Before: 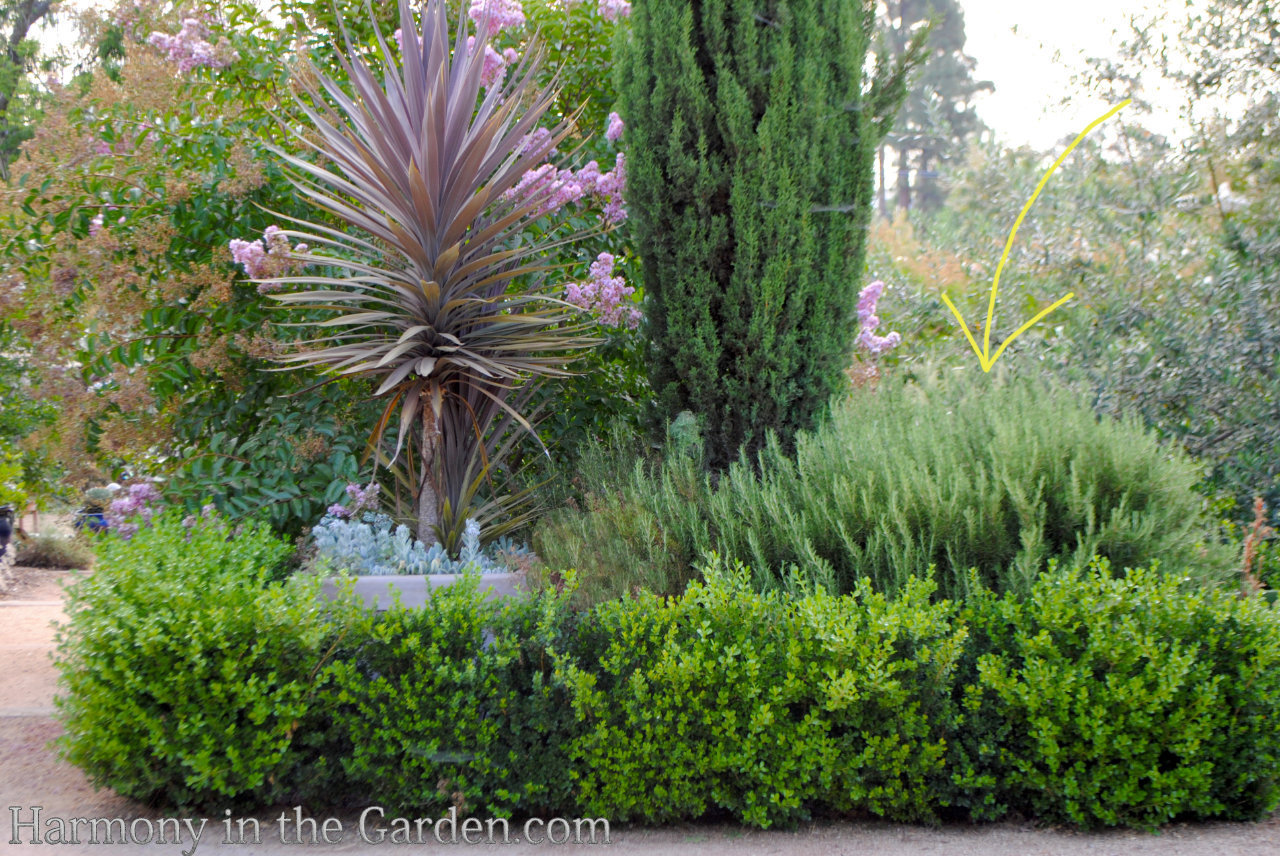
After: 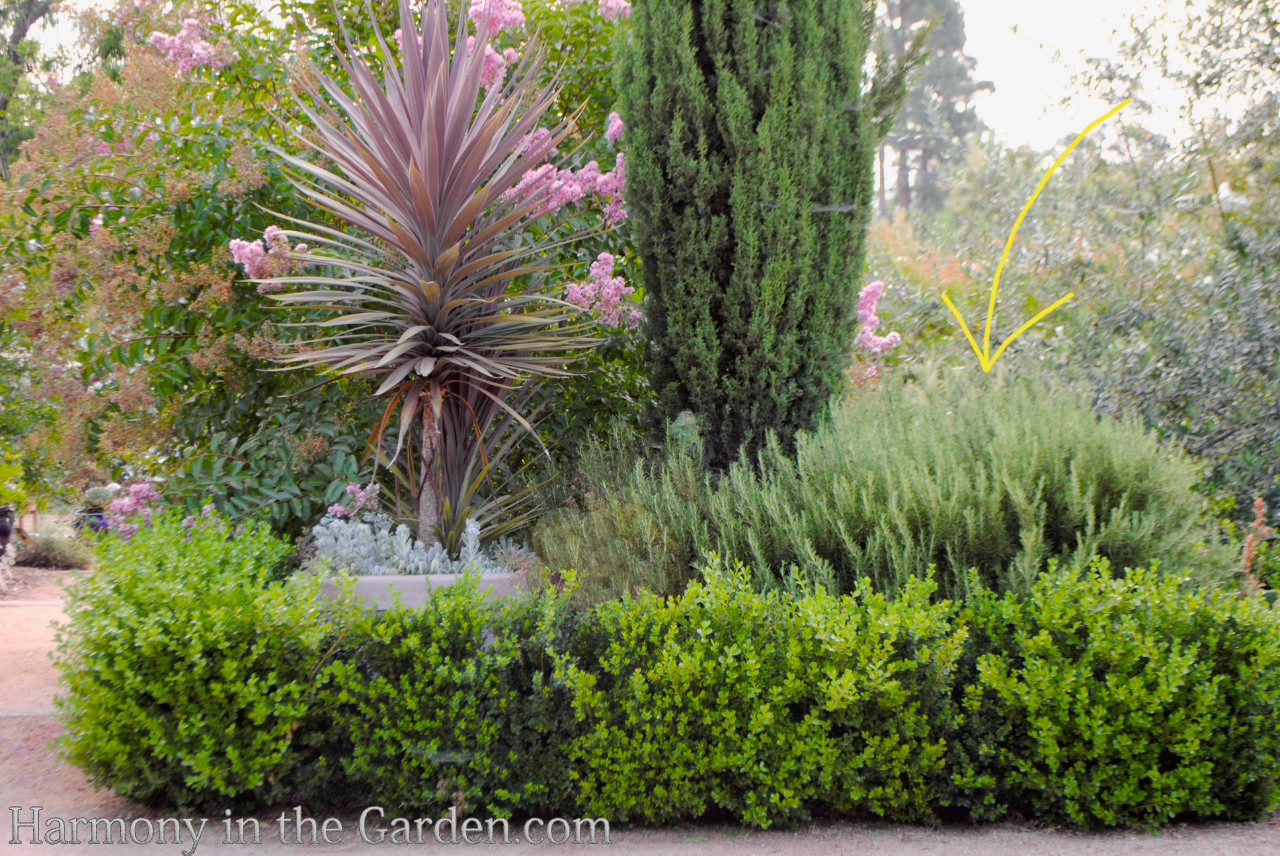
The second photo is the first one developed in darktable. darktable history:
tone curve: curves: ch0 [(0, 0.013) (0.036, 0.035) (0.274, 0.288) (0.504, 0.536) (0.844, 0.84) (1, 0.97)]; ch1 [(0, 0) (0.389, 0.403) (0.462, 0.48) (0.499, 0.5) (0.522, 0.534) (0.567, 0.588) (0.626, 0.645) (0.749, 0.781) (1, 1)]; ch2 [(0, 0) (0.457, 0.486) (0.5, 0.501) (0.533, 0.539) (0.599, 0.6) (0.704, 0.732) (1, 1)], color space Lab, independent channels, preserve colors none
